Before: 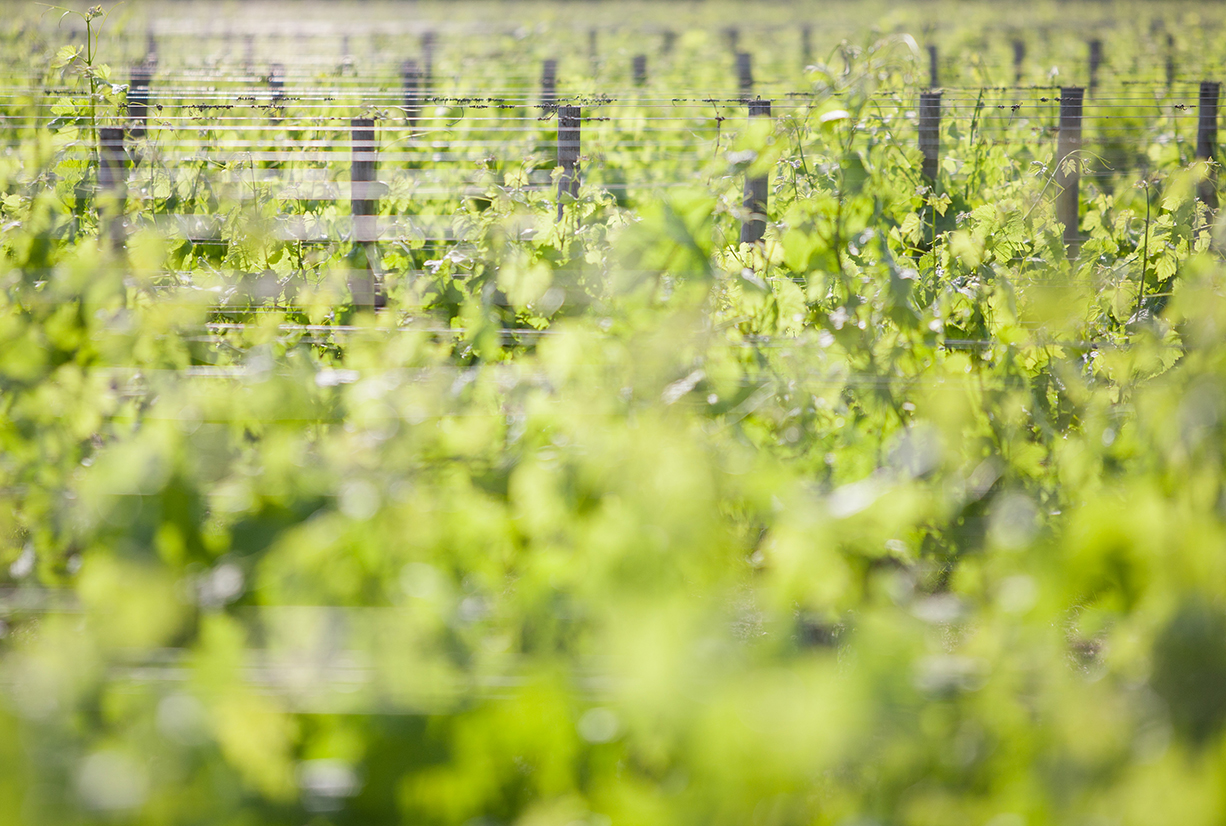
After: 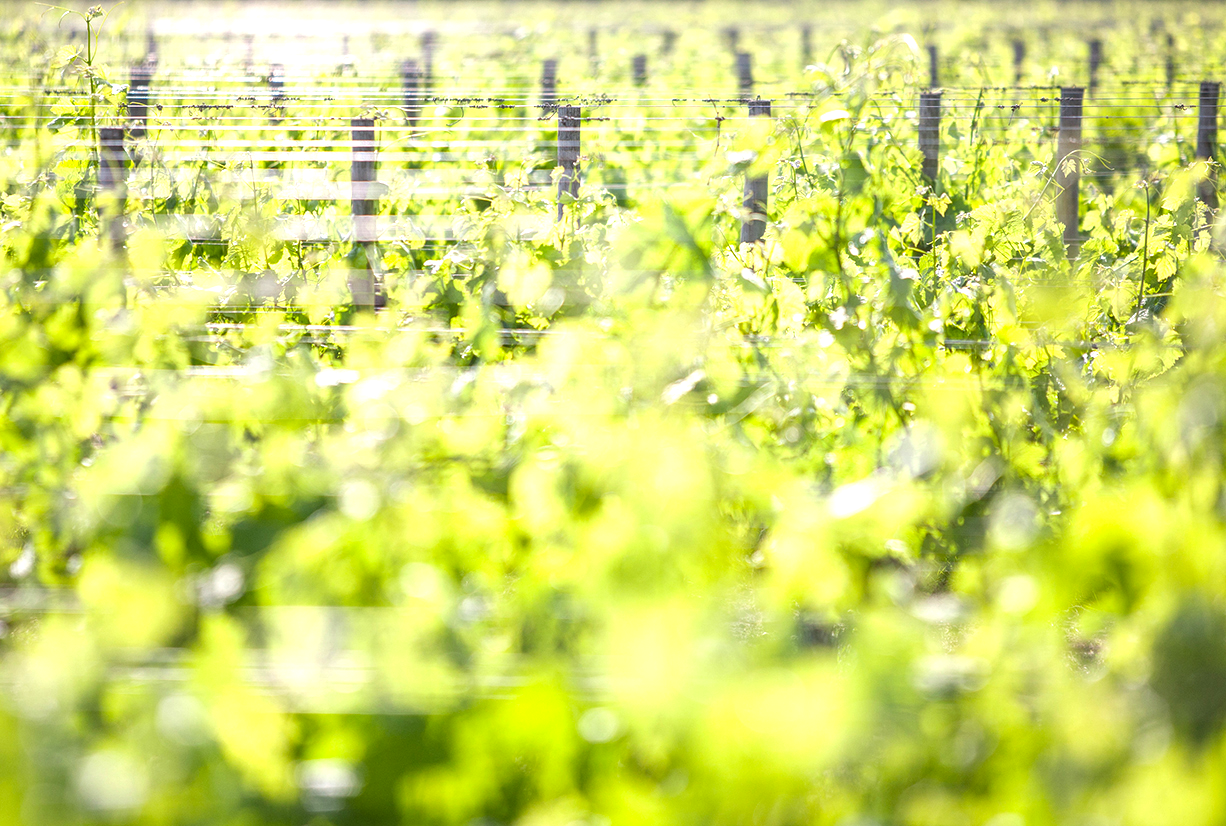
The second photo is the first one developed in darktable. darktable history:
color balance rgb: global offset › luminance 0.49%, perceptual saturation grading › global saturation 0.928%, global vibrance 20%
local contrast: detail 130%
exposure: exposure 0.698 EV, compensate exposure bias true, compensate highlight preservation false
